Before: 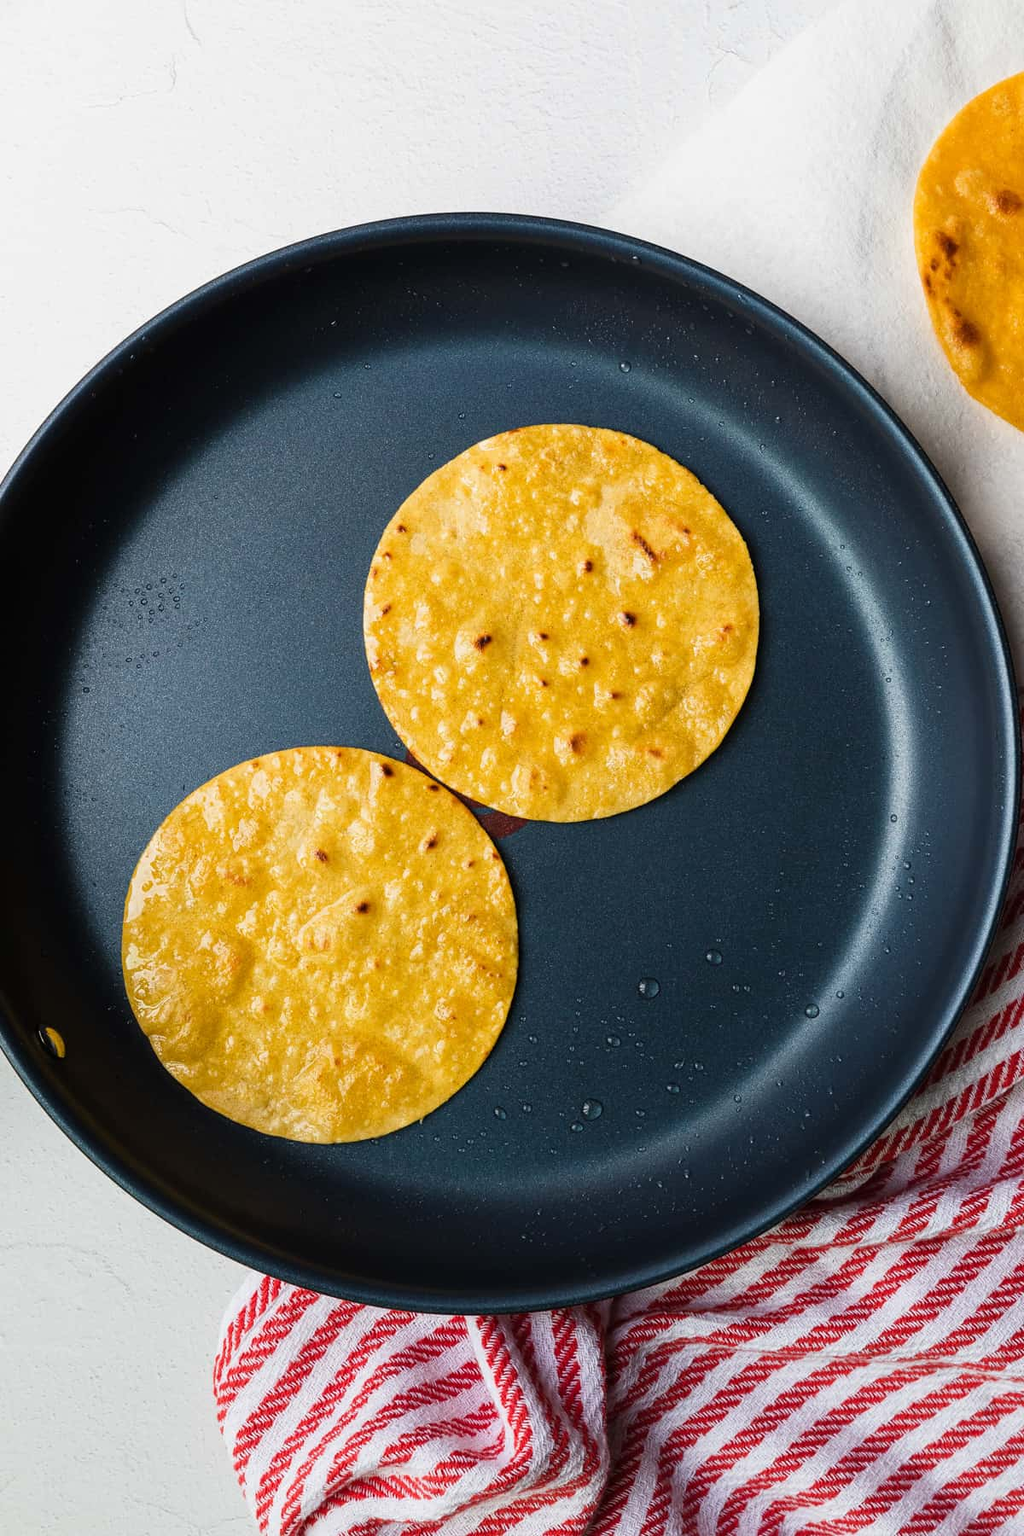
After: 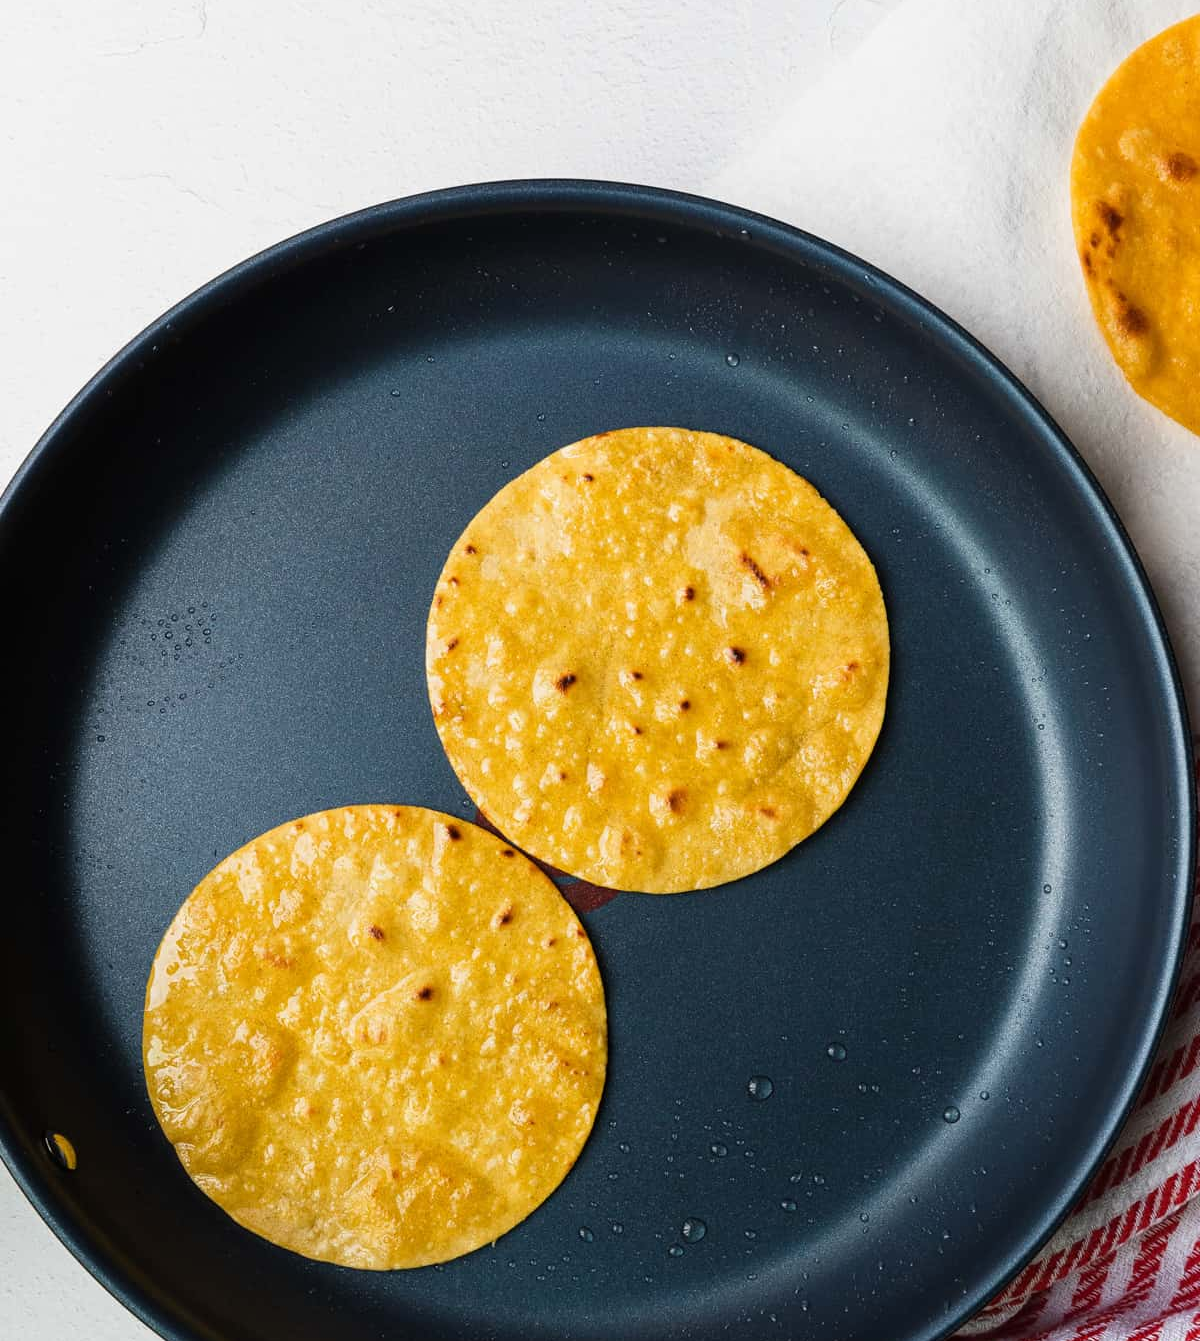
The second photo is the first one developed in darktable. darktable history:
crop: top 3.89%, bottom 21.585%
